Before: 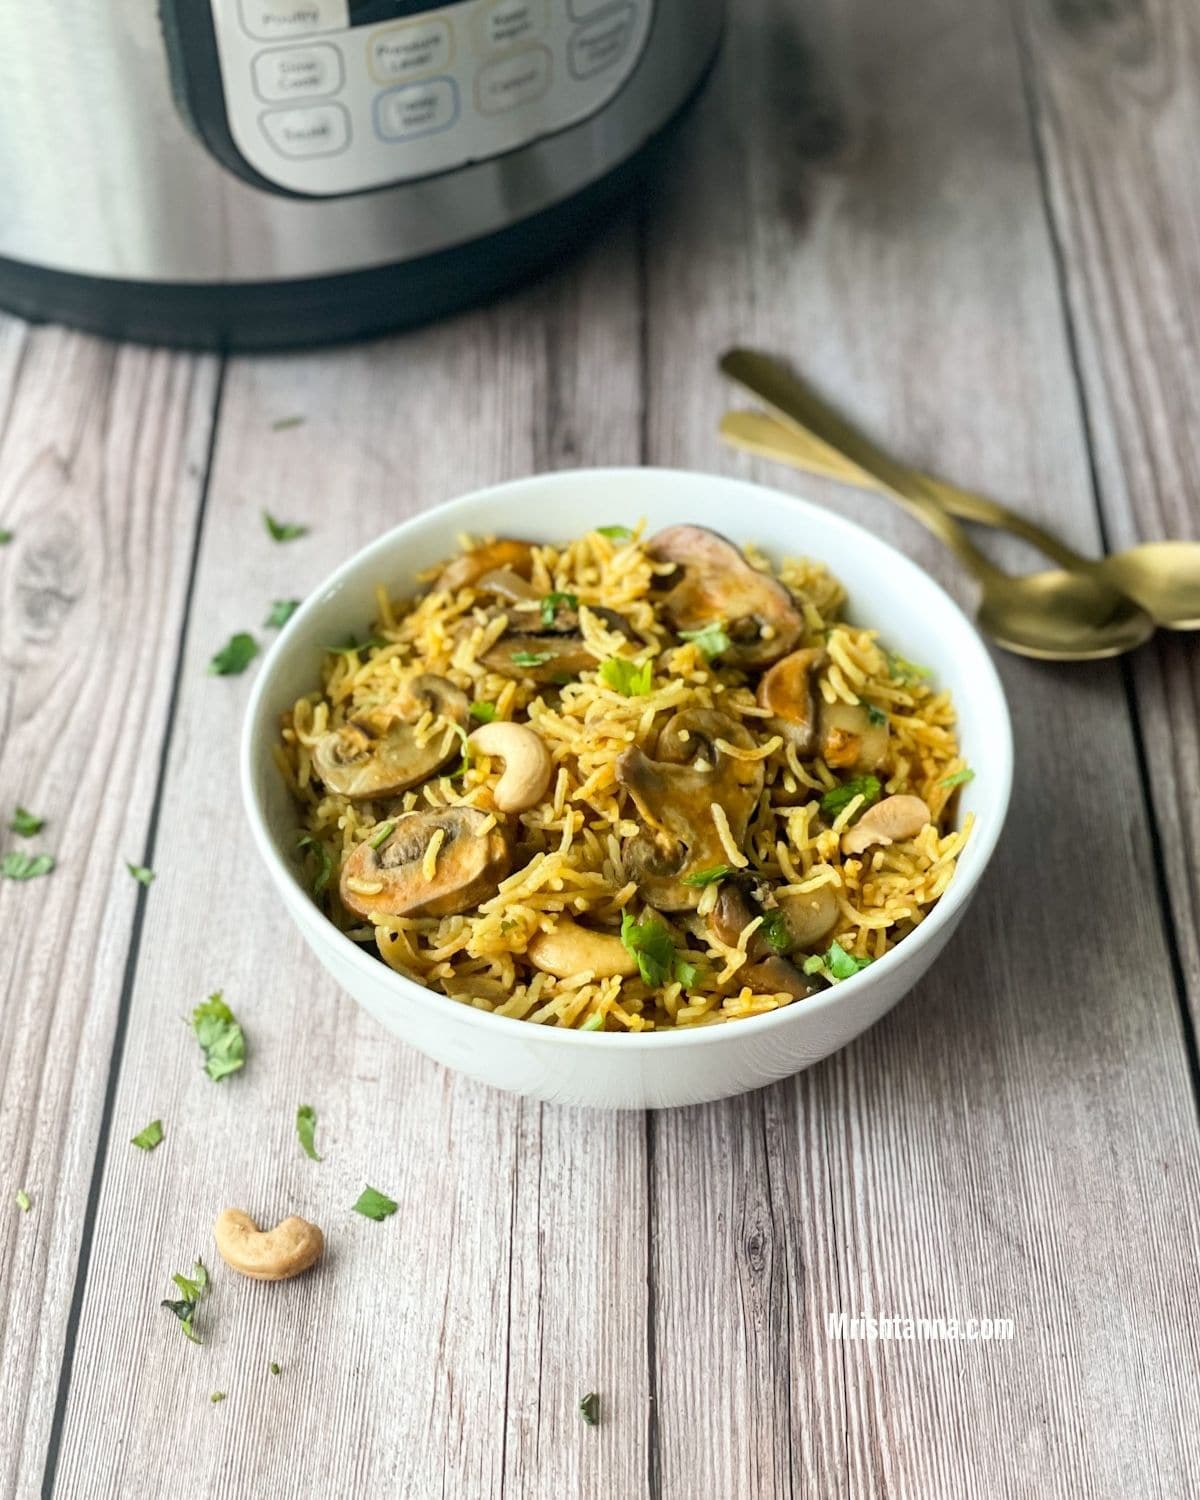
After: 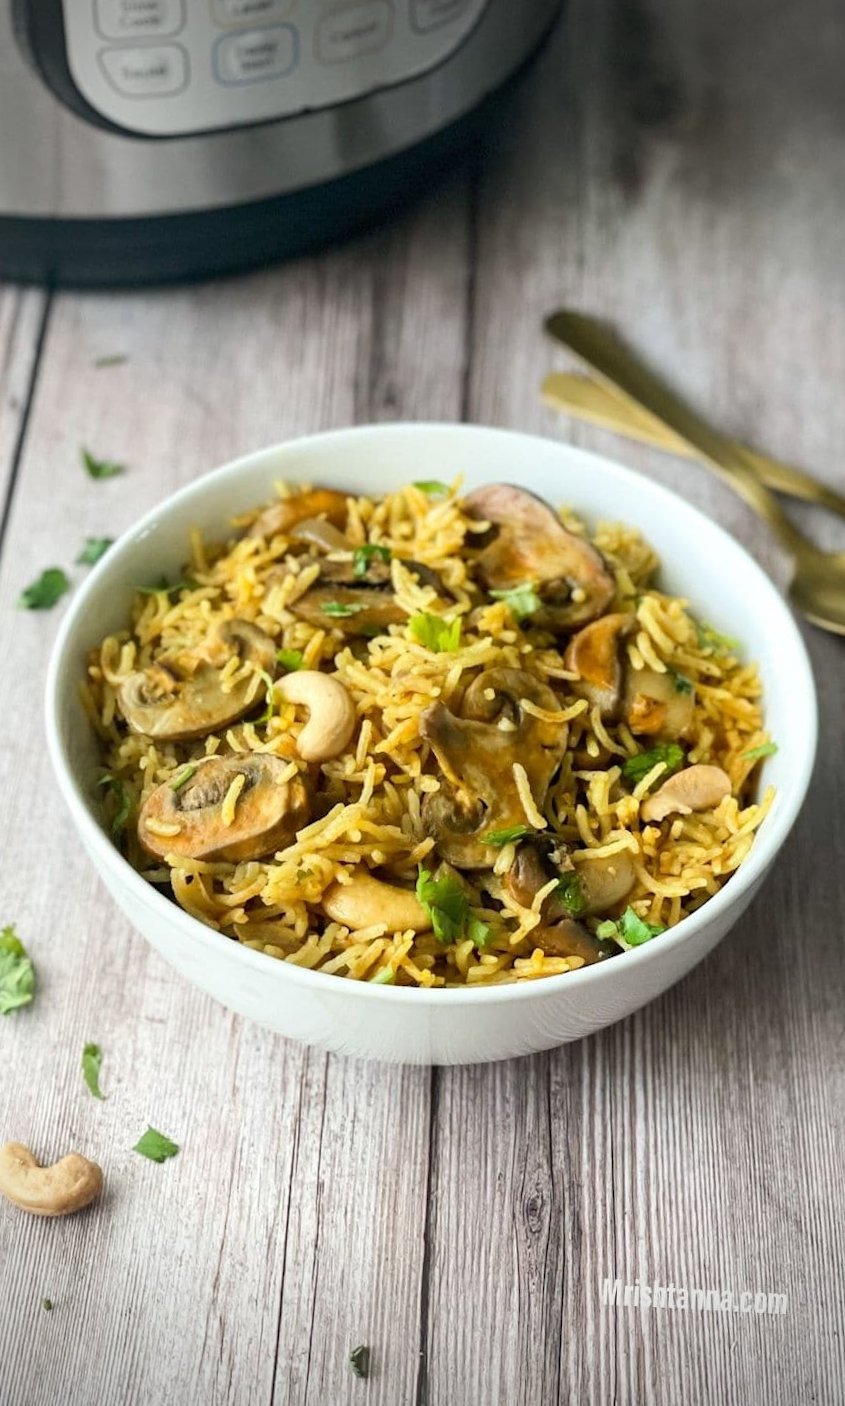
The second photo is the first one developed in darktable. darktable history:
crop and rotate: angle -3.05°, left 14.139%, top 0.033%, right 10.847%, bottom 0.087%
vignetting: fall-off start 88.86%, fall-off radius 43.16%, width/height ratio 1.165
